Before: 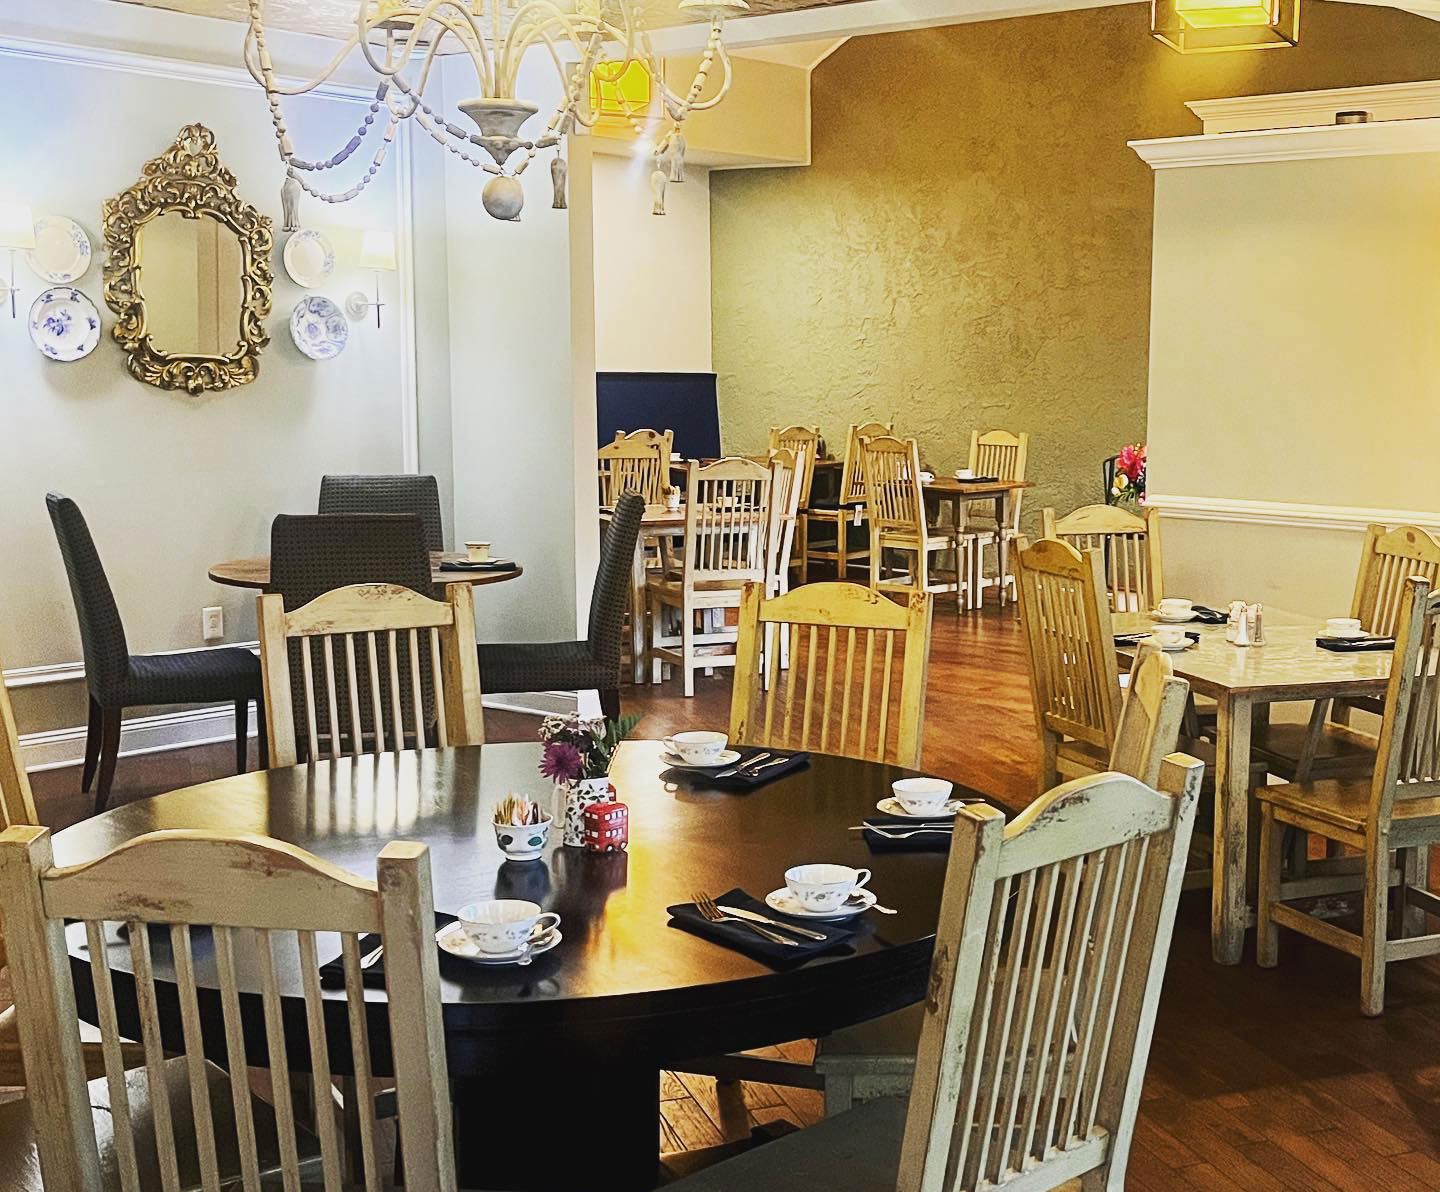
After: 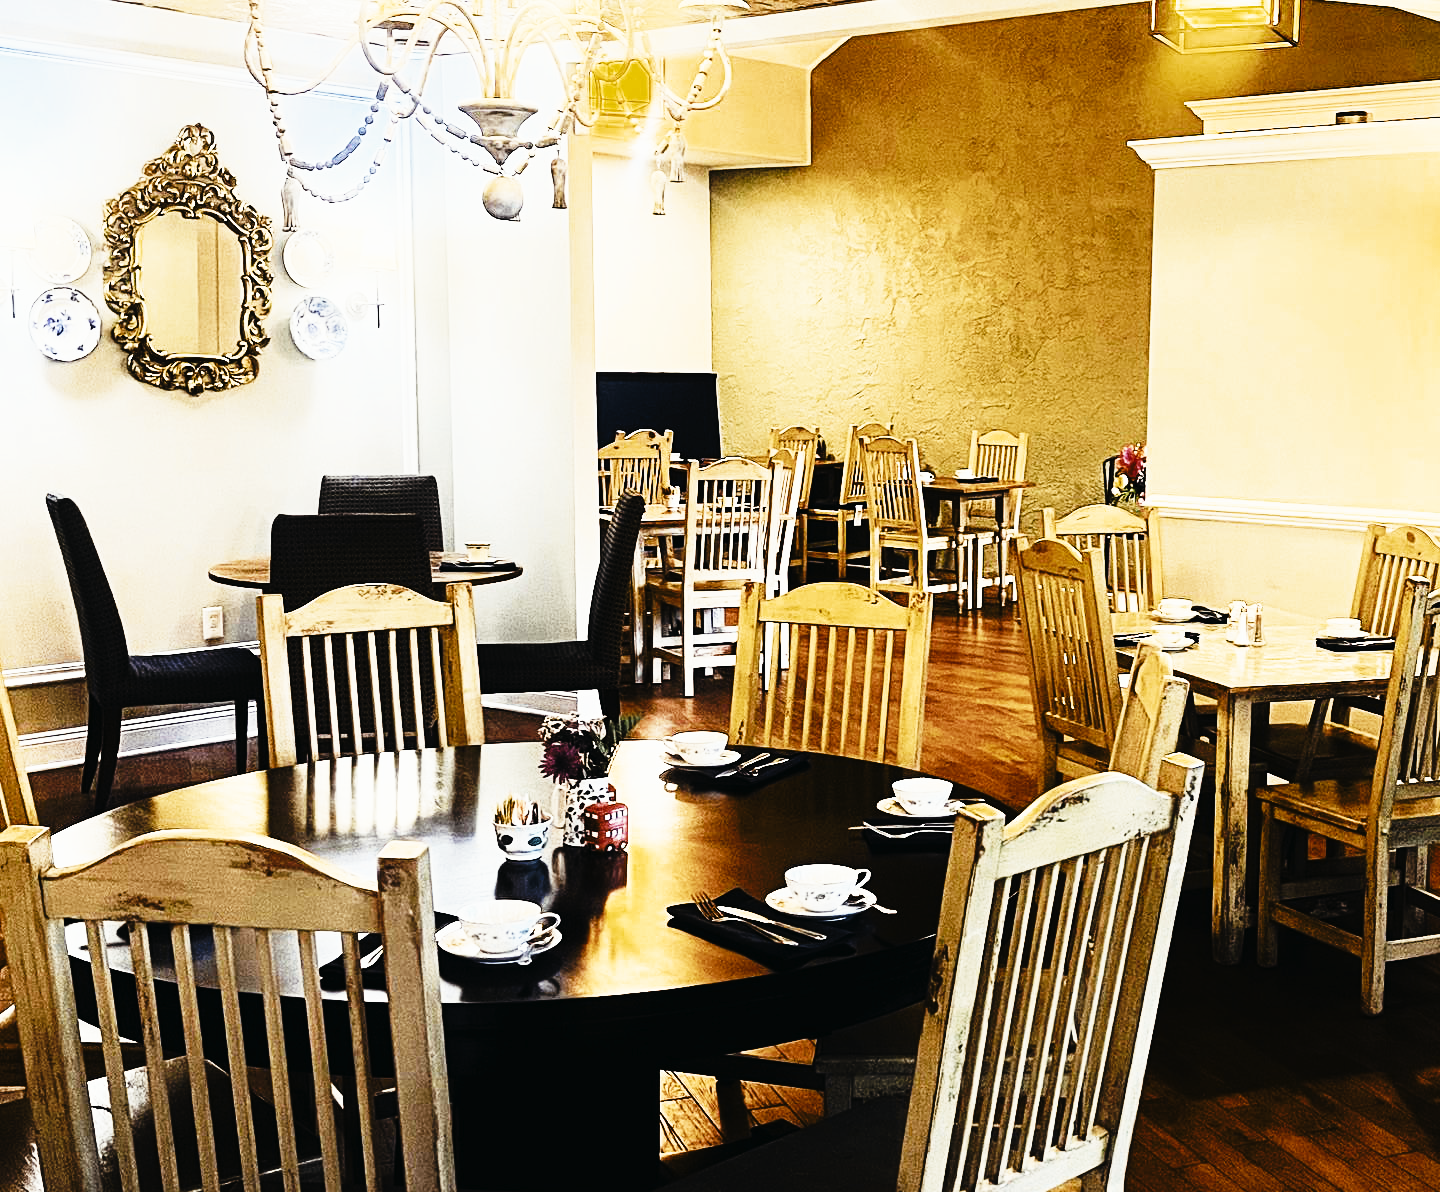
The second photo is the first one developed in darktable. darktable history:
tone curve: curves: ch0 [(0, 0) (0.003, 0.01) (0.011, 0.012) (0.025, 0.012) (0.044, 0.017) (0.069, 0.021) (0.1, 0.025) (0.136, 0.03) (0.177, 0.037) (0.224, 0.052) (0.277, 0.092) (0.335, 0.16) (0.399, 0.3) (0.468, 0.463) (0.543, 0.639) (0.623, 0.796) (0.709, 0.904) (0.801, 0.962) (0.898, 0.988) (1, 1)], preserve colors none
color look up table: target L [94.17, 70.09, 66.22, 53.24, 56.07, 75.58, 85.92, 43.5, 60.96, 60.41, 56.18, 43.93, 33.47, 37.82, 8.328, 200, 77.21, 64, 70.01, 59.03, 53.54, 40.66, 48.97, 43.04, 33.53, 26.96, 13.86, 85.17, 75.78, 67.75, 54.15, 59.45, 42.67, 51.79, 43.64, 46.9, 40.93, 41.57, 36.72, 33.98, 29.5, 33.39, 25.33, 21.76, 3.943, 51.36, 73.77, 49.17, 35.71], target a [-3.984, -6.162, 2.667, -13.8, -19.78, -20.06, -5.573, -16.39, -16.84, -2.585, -0.068, -10.38, -14.33, -7.083, -9.051, 0, 5.397, 3.509, 12.34, 11.41, 22.57, 24.17, 17.46, 13.11, 14.26, 4.563, 0.959, 3.333, 16.72, 9.432, 25.57, -9.468, 29.59, -8.816, 29.93, 6.572, -5.208, 23.27, 22.85, -0.982, 20.64, -2.207, 21.09, -4.948, -2.181, -12, -14.42, -10.46, -6.392], target b [22.93, 31.66, 39.74, -9.82, -1.966, -7.957, 14.51, 11.71, 10.31, 27.51, 5.857, -4.449, 6.143, 22.6, 0.92, 0, 18.99, 37.5, 3.605, 33.07, -1.417, 27.16, 16.41, 25.19, 28.24, 35.59, 0.348, -0.094, -12.93, -8.817, -14.52, -20.27, -16.21, -17.9, -21.95, -9.459, -11.46, 1.133, -6.544, -12.47, -24.73, -11.68, -18.8, -10.15, -0.568, -10.28, -16.66, -10.64, -4.744], num patches 49
